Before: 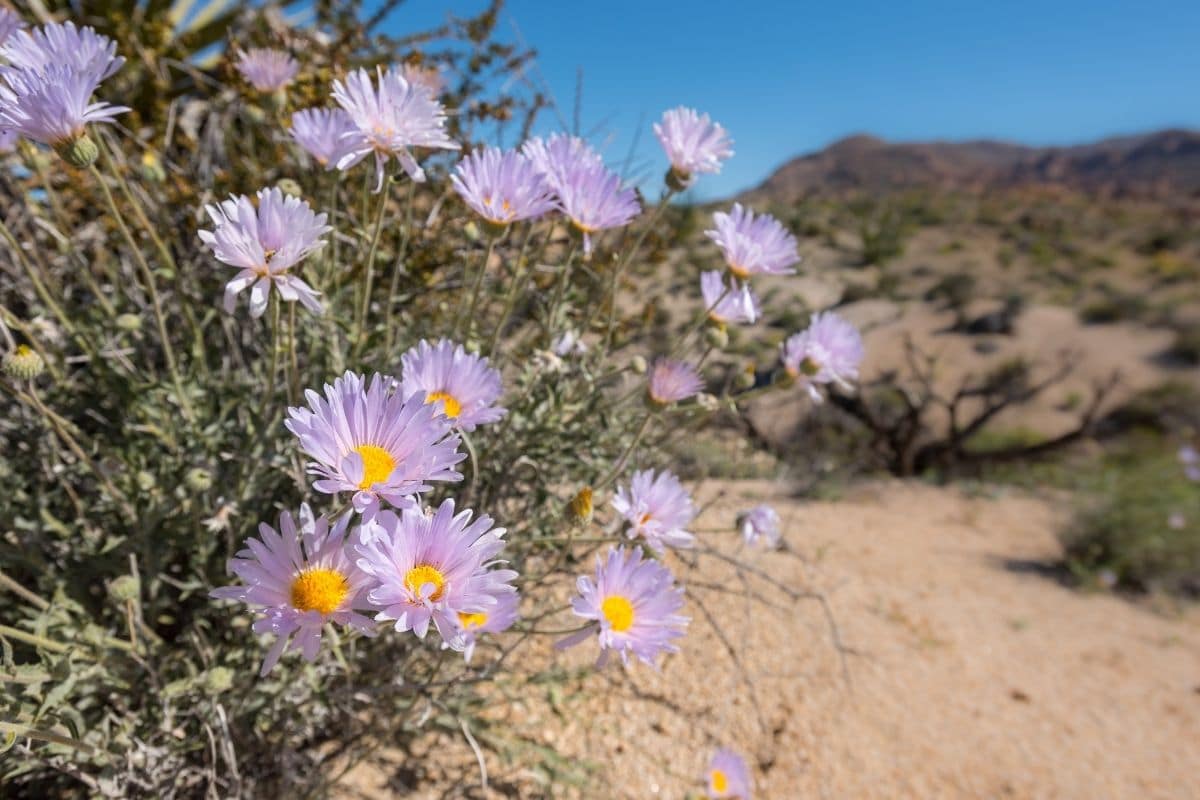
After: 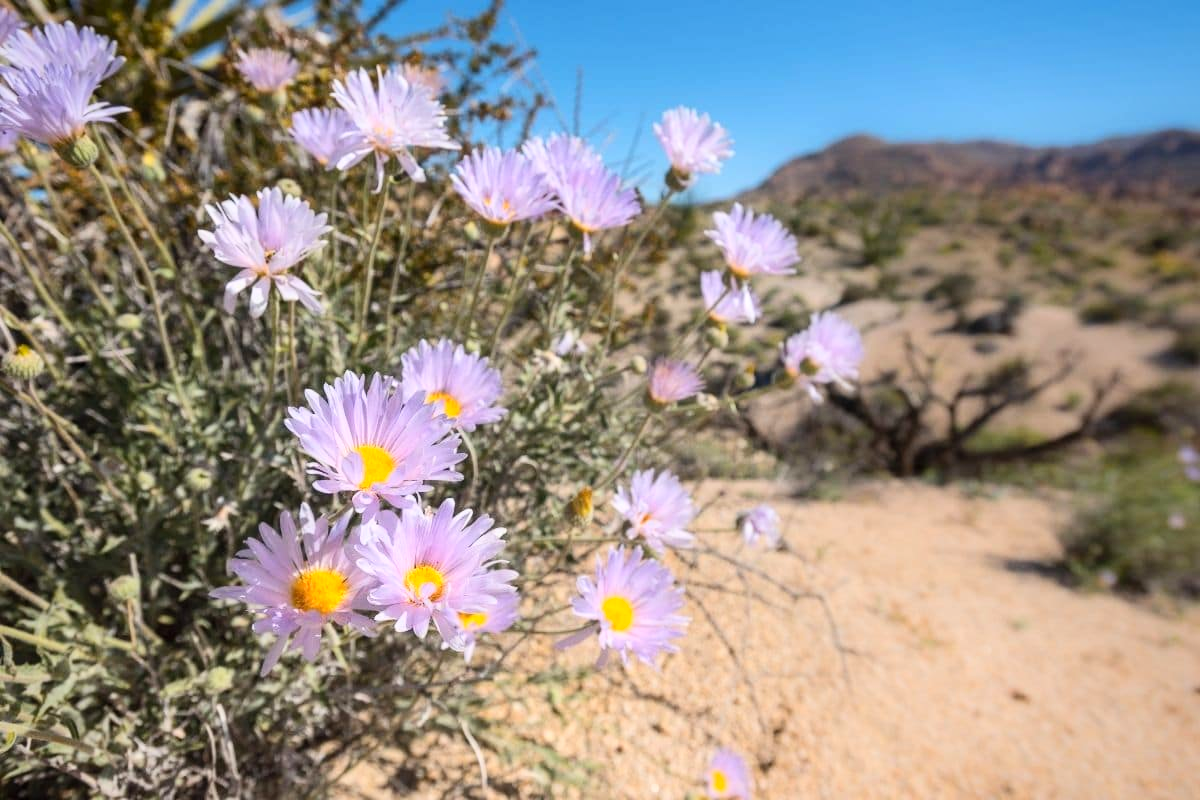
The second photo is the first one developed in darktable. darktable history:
contrast brightness saturation: contrast 0.2, brightness 0.15, saturation 0.14
vignetting: brightness -0.233, saturation 0.141
